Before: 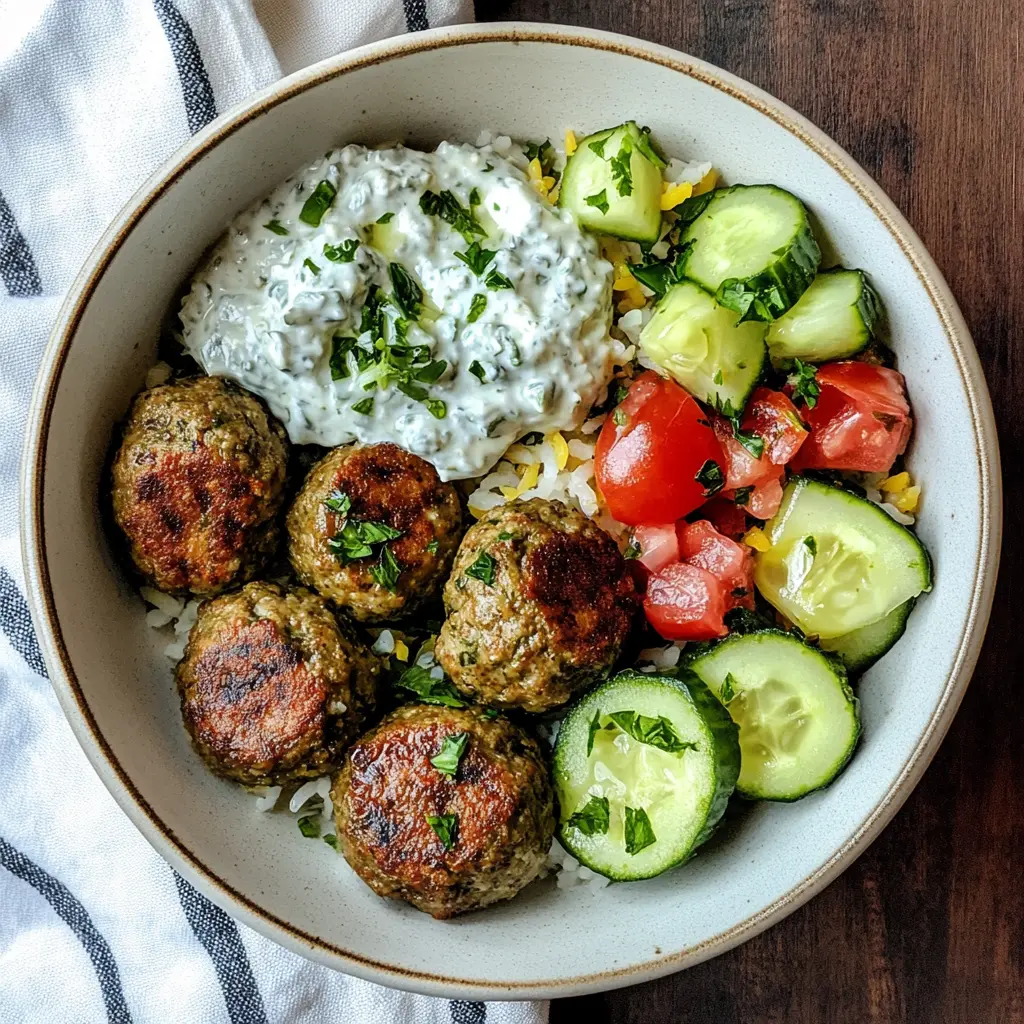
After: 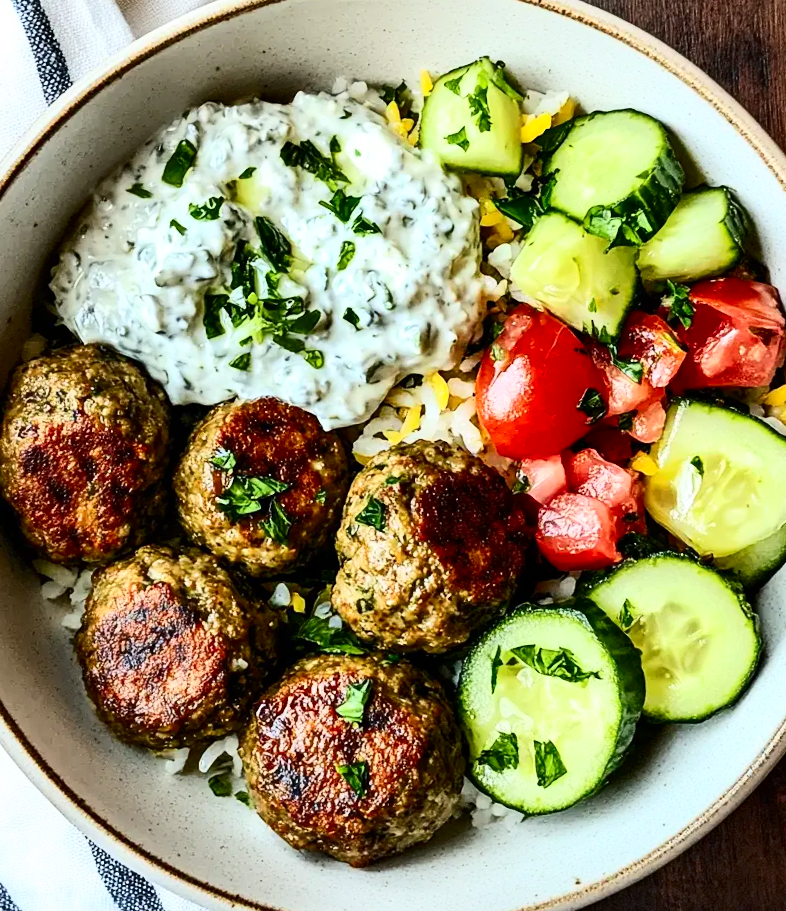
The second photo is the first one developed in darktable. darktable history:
crop and rotate: left 9.597%, right 10.195%
contrast brightness saturation: contrast 0.4, brightness 0.1, saturation 0.21
rotate and perspective: rotation -4.57°, crop left 0.054, crop right 0.944, crop top 0.087, crop bottom 0.914
